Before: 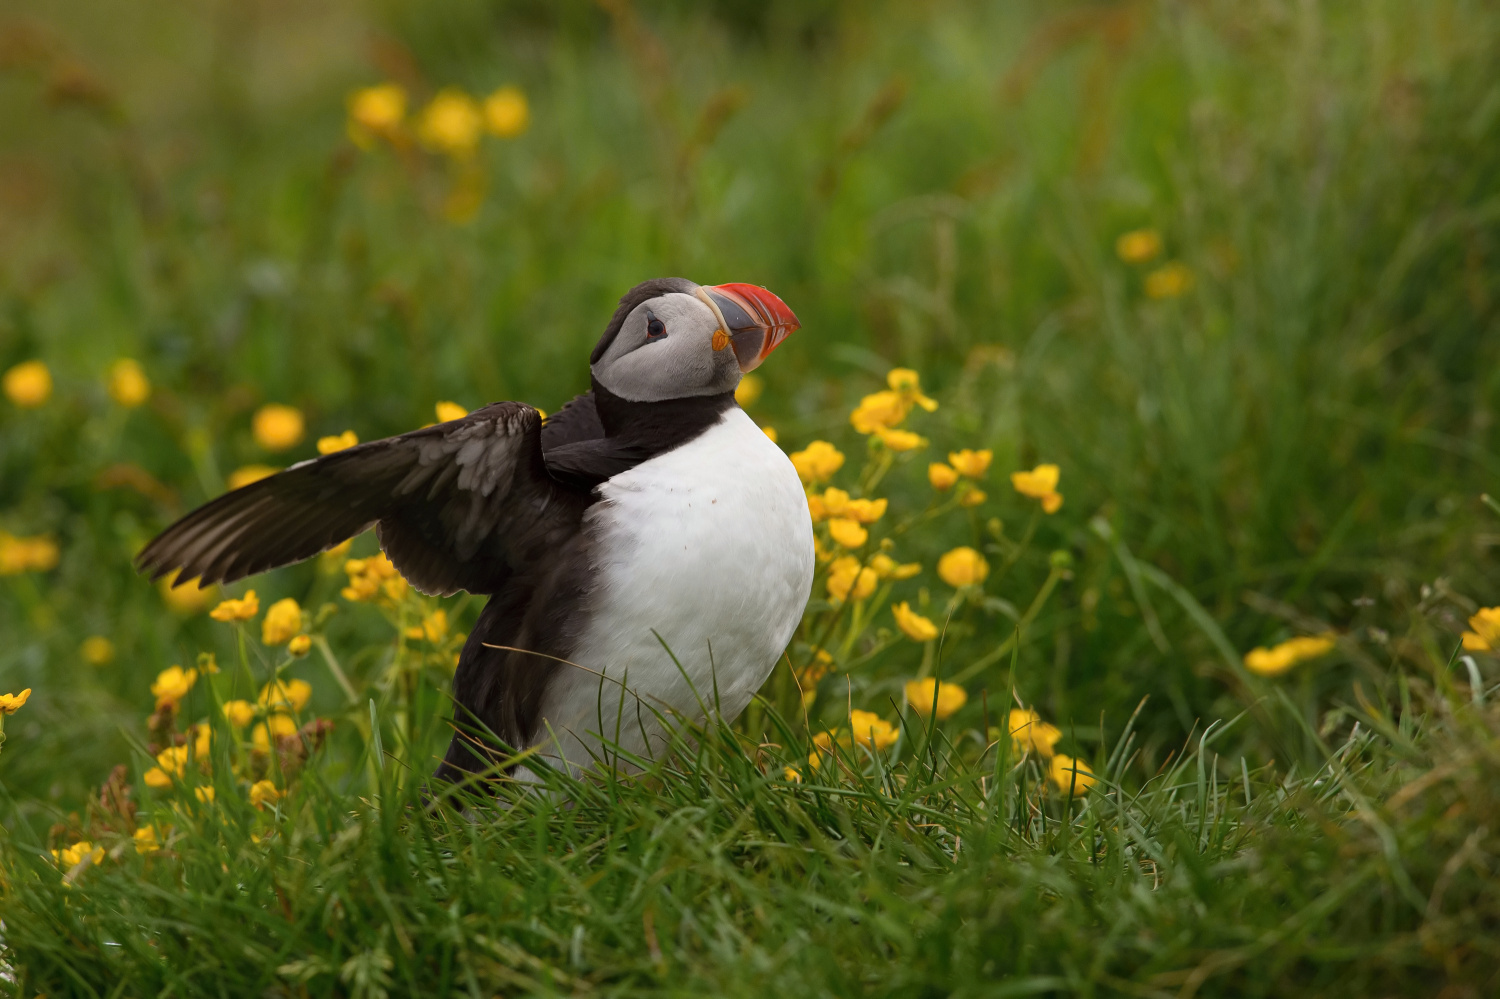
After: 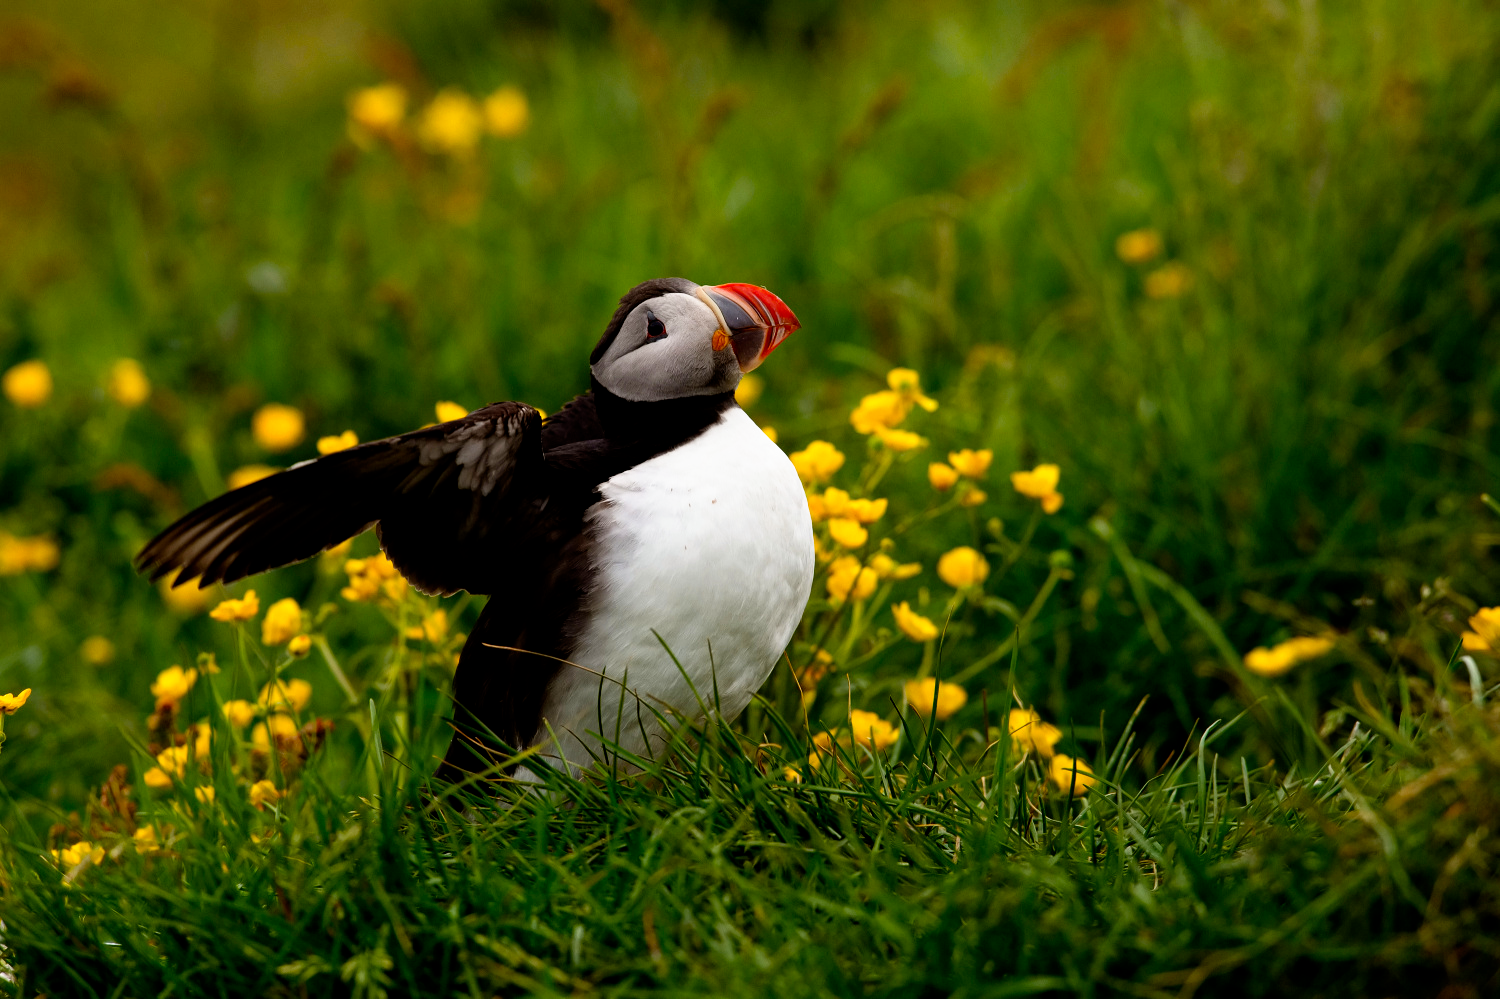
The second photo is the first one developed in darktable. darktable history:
filmic rgb: black relative exposure -5.5 EV, white relative exposure 2.5 EV, threshold 3 EV, target black luminance 0%, hardness 4.51, latitude 67.35%, contrast 1.453, shadows ↔ highlights balance -3.52%, preserve chrominance no, color science v4 (2020), contrast in shadows soft, enable highlight reconstruction true
